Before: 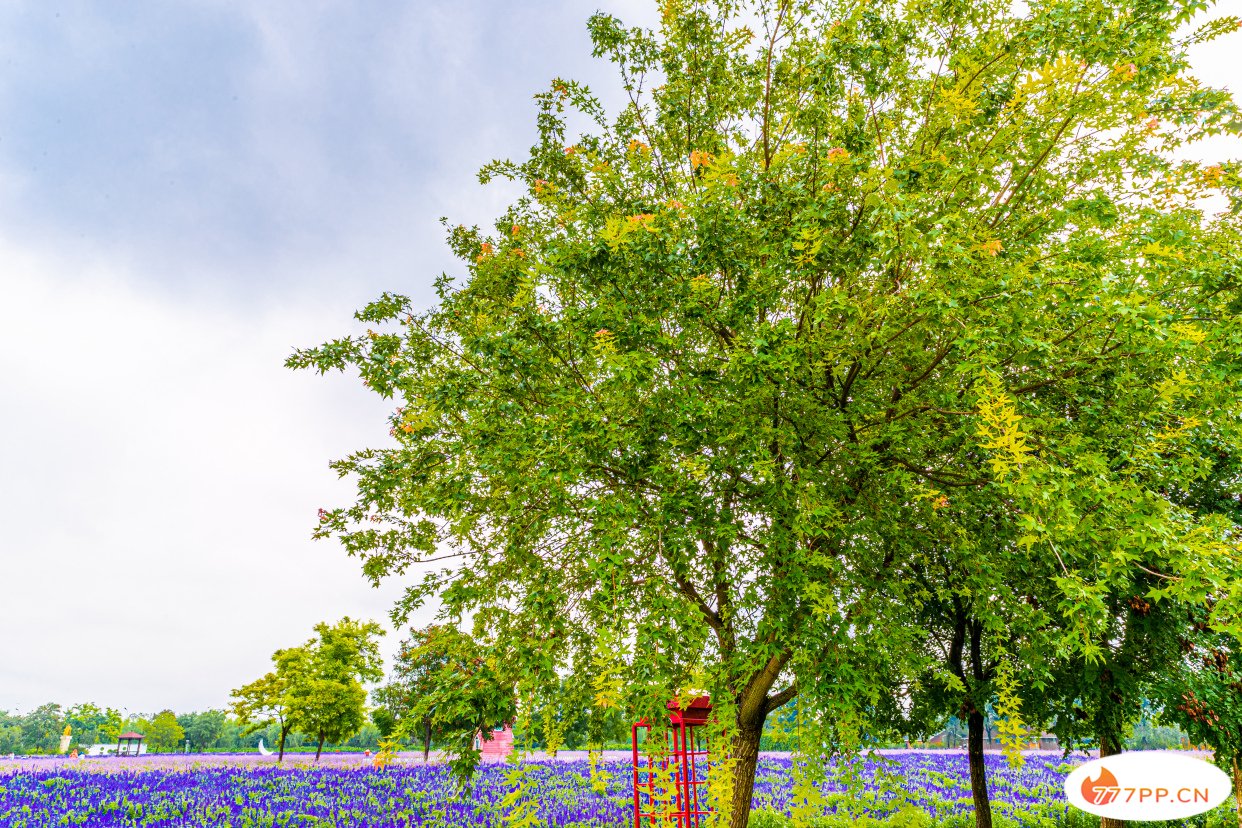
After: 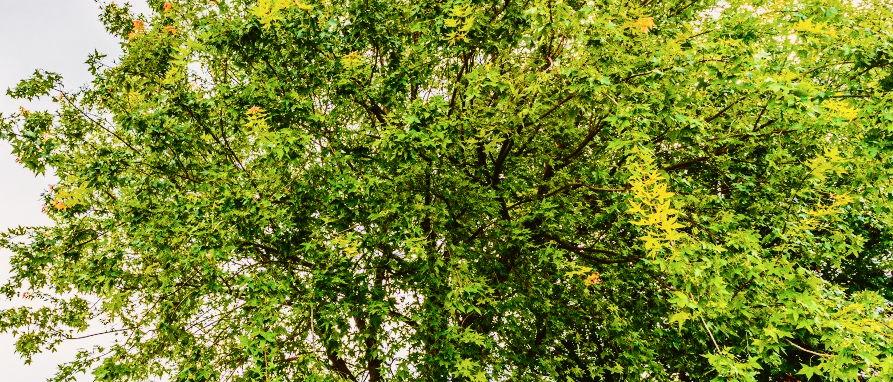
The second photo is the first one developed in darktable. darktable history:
filmic rgb: black relative exposure -6.25 EV, white relative exposure 2.79 EV, threshold 2.99 EV, target black luminance 0%, hardness 4.64, latitude 68.12%, contrast 1.275, shadows ↔ highlights balance -3.11%, preserve chrominance no, color science v5 (2021), contrast in shadows safe, contrast in highlights safe, enable highlight reconstruction true
exposure: black level correction -0.015, exposure -0.525 EV, compensate highlight preservation false
tone curve: curves: ch0 [(0, 0.026) (0.184, 0.172) (0.391, 0.468) (0.446, 0.56) (0.605, 0.758) (0.831, 0.931) (0.992, 1)]; ch1 [(0, 0) (0.437, 0.447) (0.501, 0.502) (0.538, 0.539) (0.574, 0.589) (0.617, 0.64) (0.699, 0.749) (0.859, 0.919) (1, 1)]; ch2 [(0, 0) (0.33, 0.301) (0.421, 0.443) (0.447, 0.482) (0.499, 0.509) (0.538, 0.564) (0.585, 0.615) (0.664, 0.664) (1, 1)], color space Lab, independent channels, preserve colors none
crop and rotate: left 28.077%, top 26.975%, bottom 26.835%
